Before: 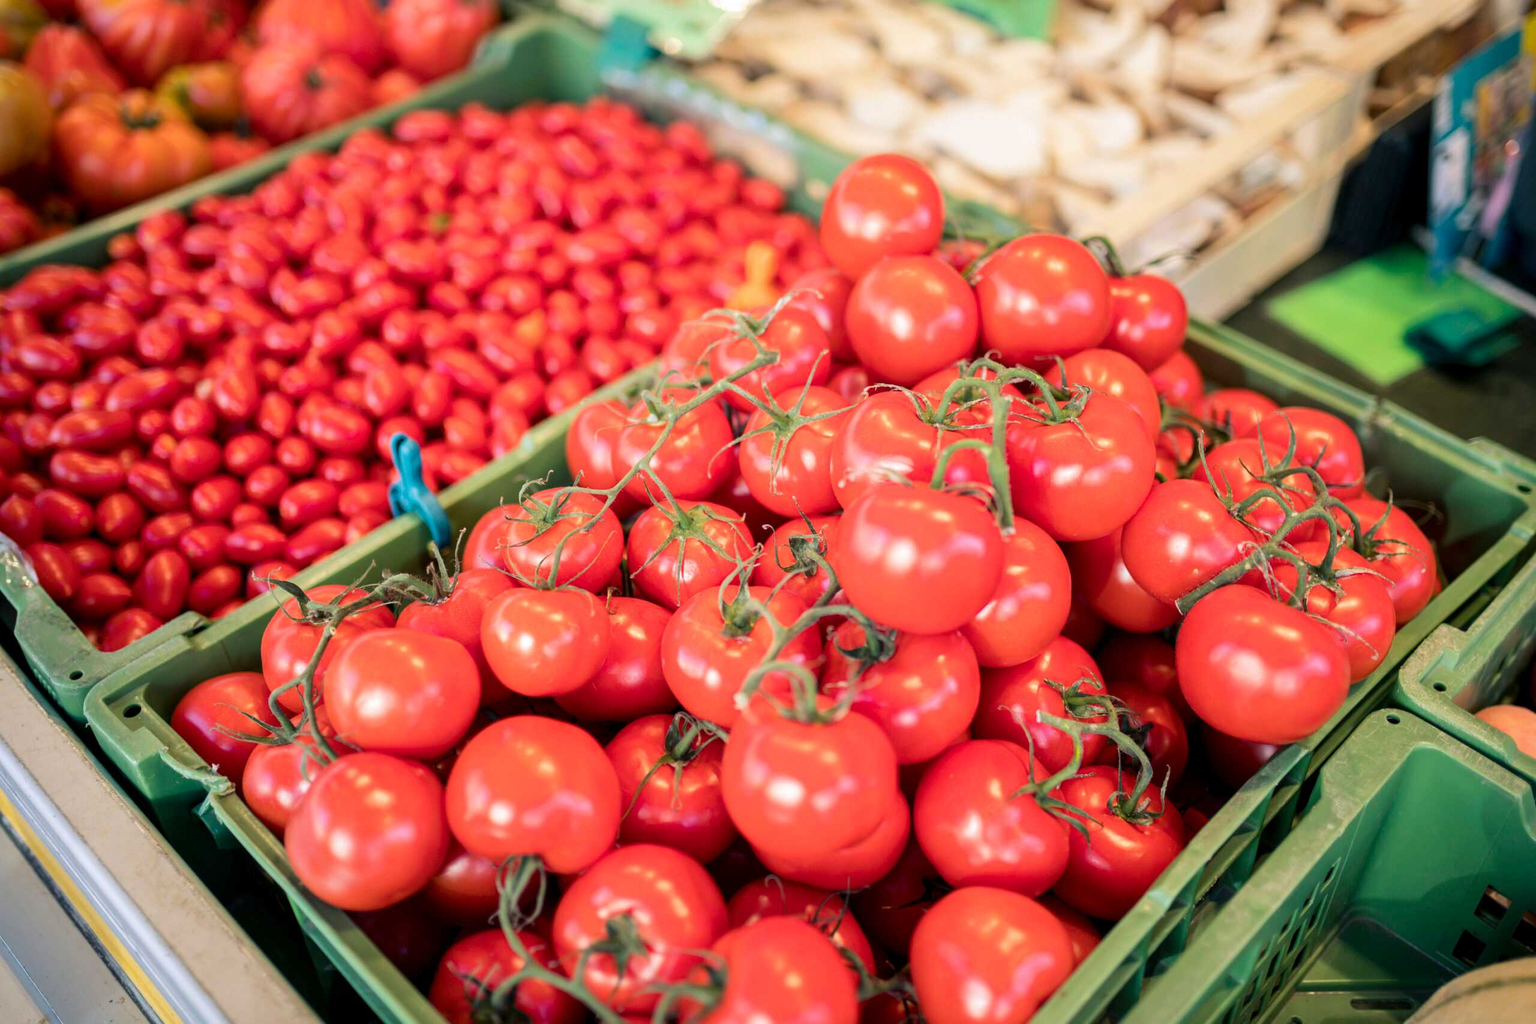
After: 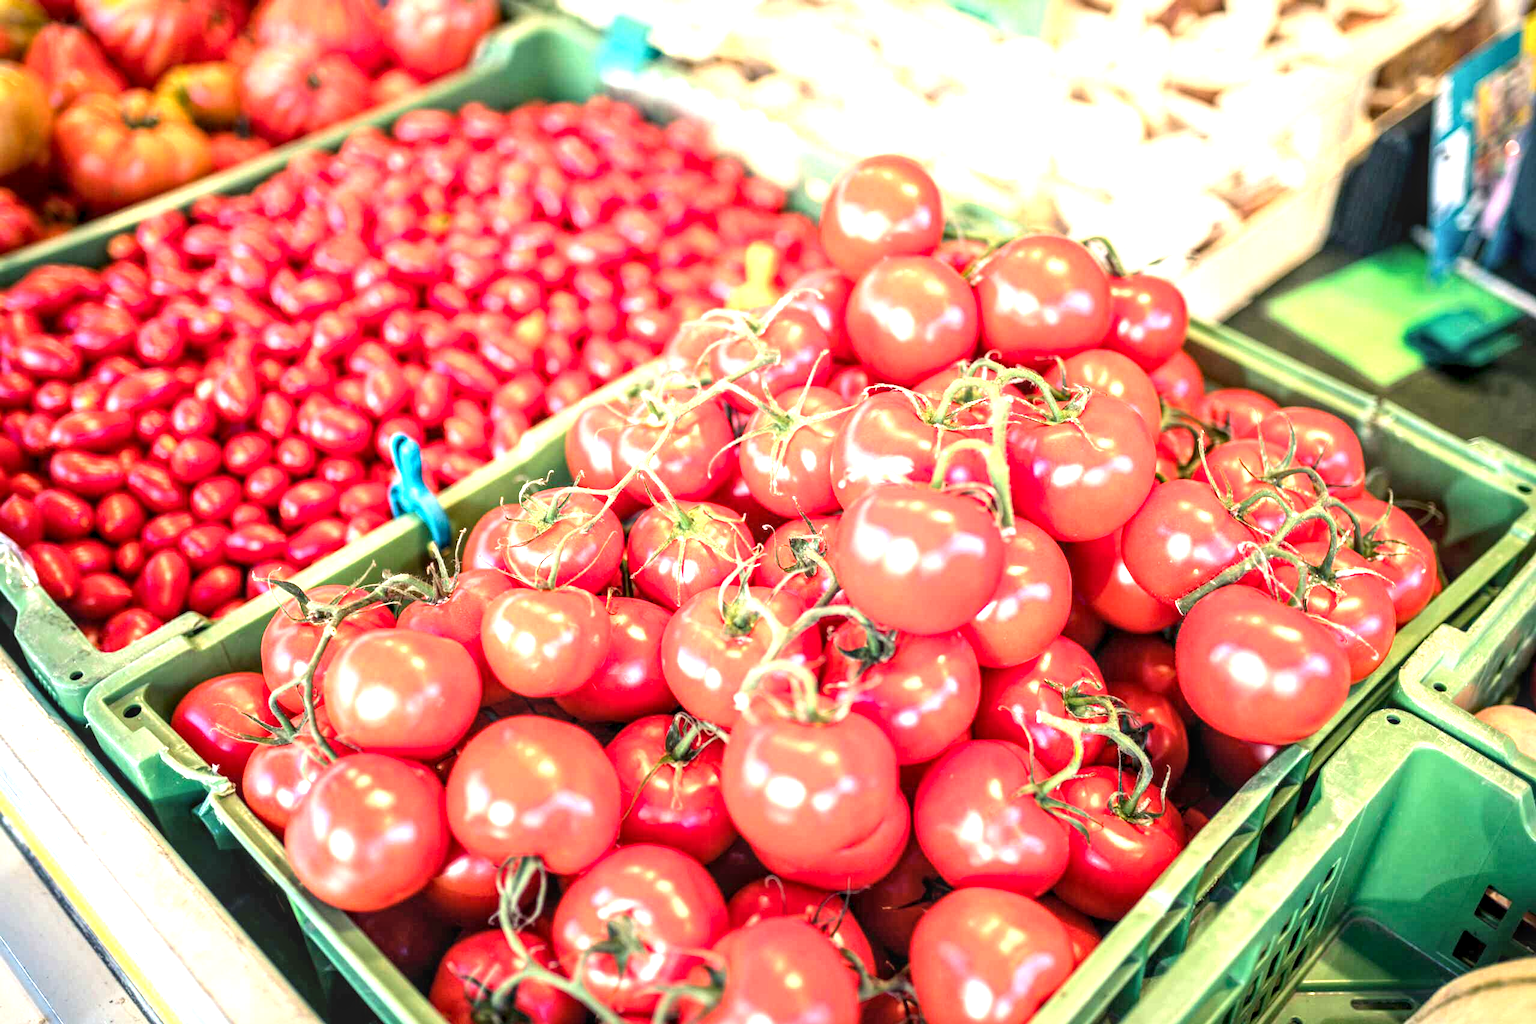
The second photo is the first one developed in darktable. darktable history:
exposure: black level correction 0, exposure 1.45 EV, compensate exposure bias true, compensate highlight preservation false
local contrast: highlights 61%, detail 143%, midtone range 0.428
